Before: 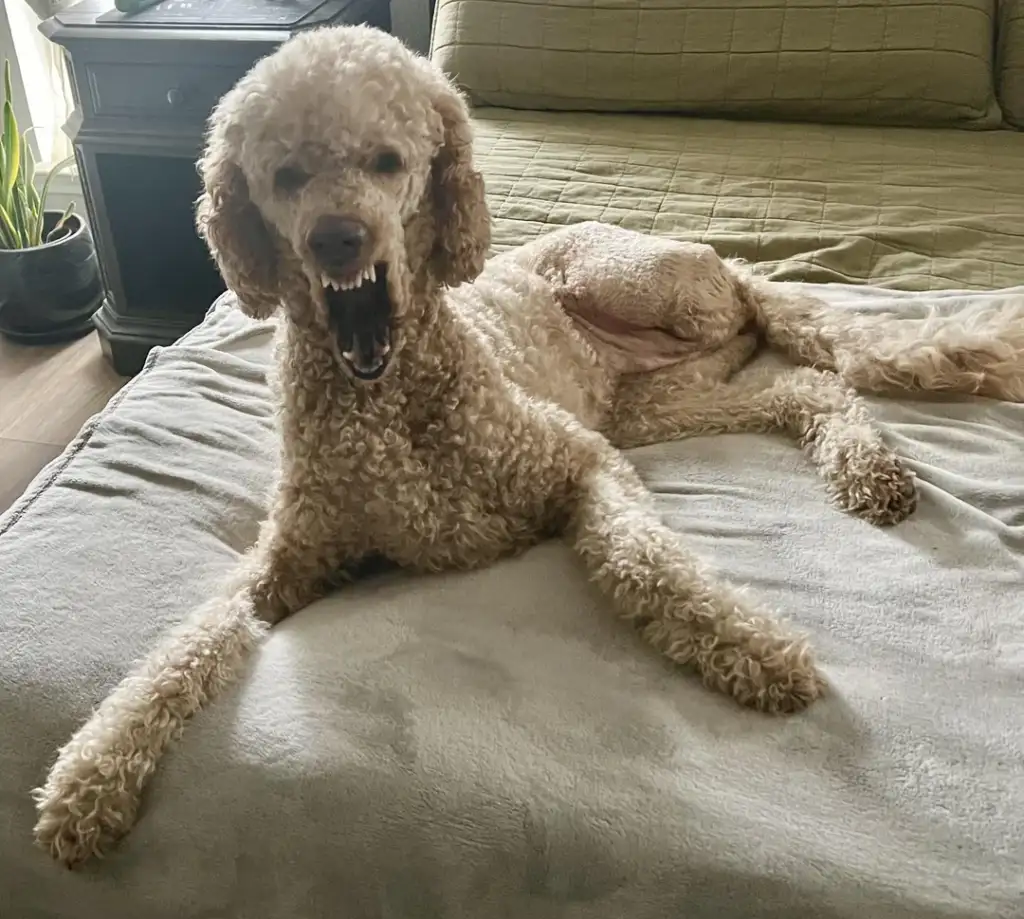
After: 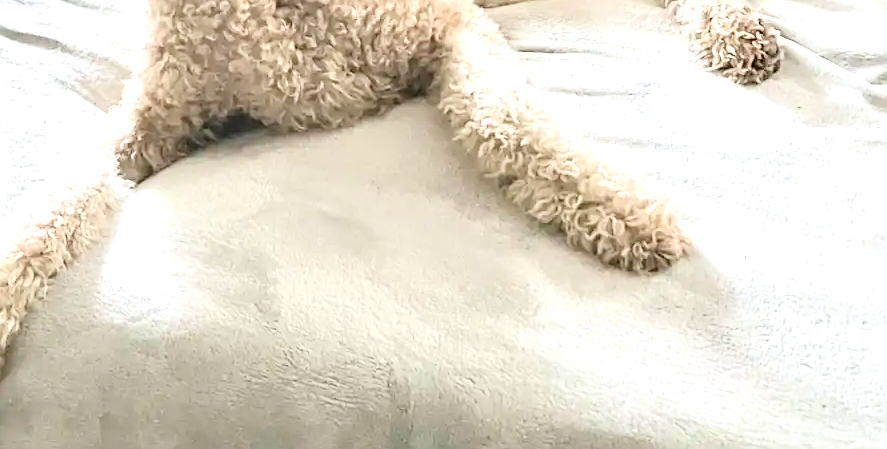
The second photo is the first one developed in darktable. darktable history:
color correction: highlights a* -0.137, highlights b* -5.91, shadows a* -0.137, shadows b* -0.137
tone curve: curves: ch0 [(0, 0) (0.003, 0.003) (0.011, 0.01) (0.025, 0.023) (0.044, 0.041) (0.069, 0.064) (0.1, 0.094) (0.136, 0.143) (0.177, 0.205) (0.224, 0.281) (0.277, 0.367) (0.335, 0.457) (0.399, 0.542) (0.468, 0.629) (0.543, 0.711) (0.623, 0.788) (0.709, 0.863) (0.801, 0.912) (0.898, 0.955) (1, 1)], color space Lab, independent channels, preserve colors none
exposure: black level correction 0, exposure 1.3 EV, compensate exposure bias true, compensate highlight preservation false
crop and rotate: left 13.306%, top 48.129%, bottom 2.928%
sharpen: on, module defaults
